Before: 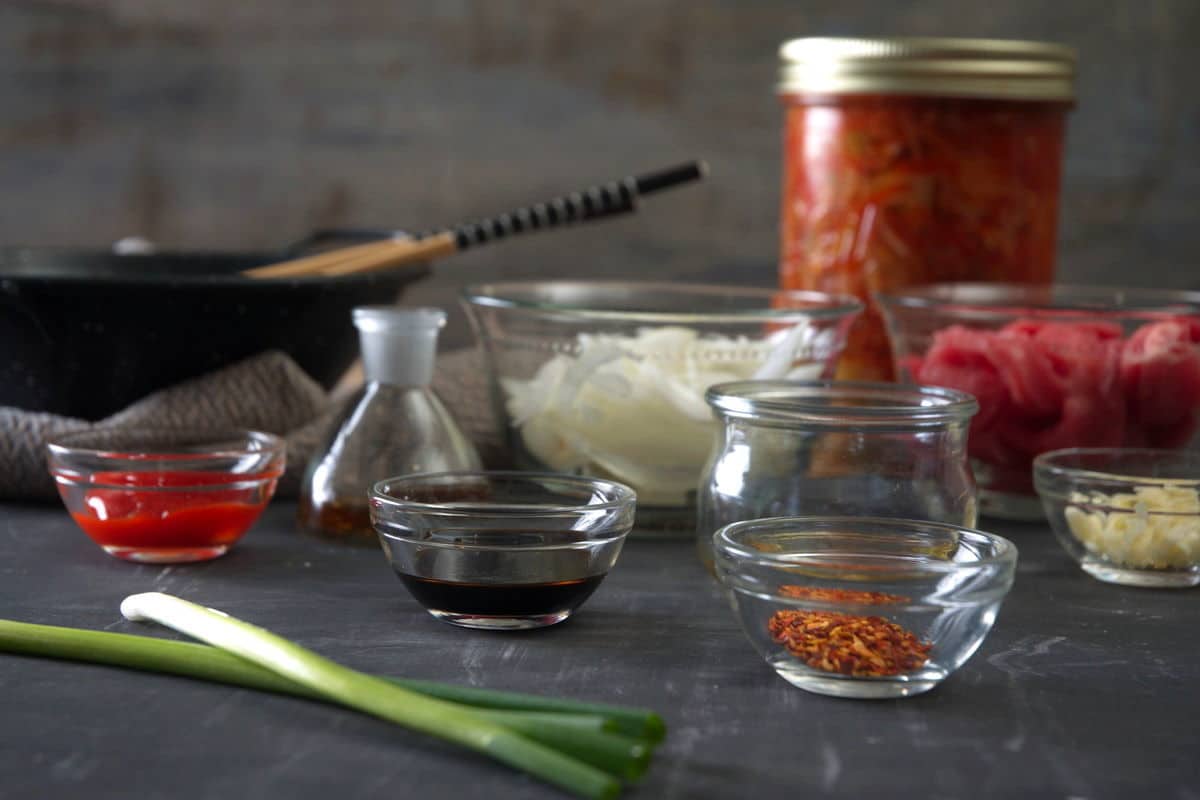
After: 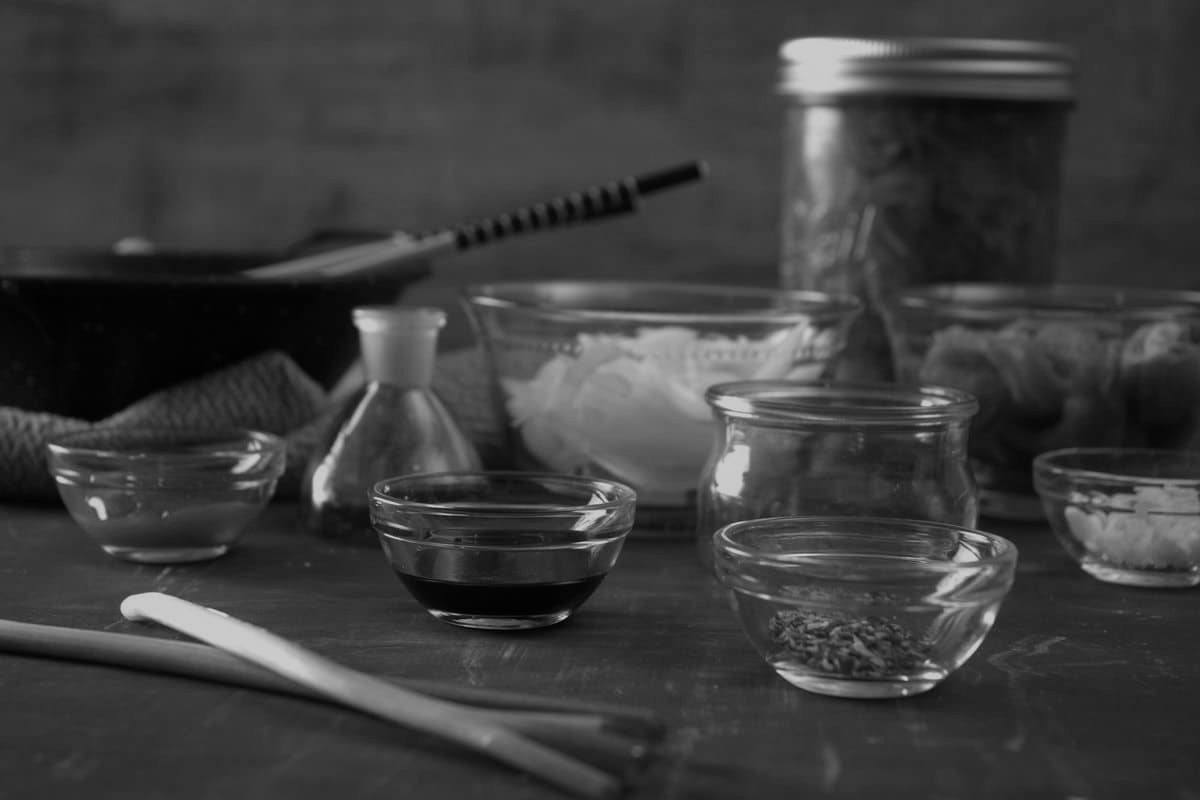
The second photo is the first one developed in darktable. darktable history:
monochrome: a -6.99, b 35.61, size 1.4
rotate and perspective: automatic cropping off
contrast brightness saturation: saturation -0.04
exposure: black level correction 0, exposure -0.721 EV, compensate highlight preservation false
